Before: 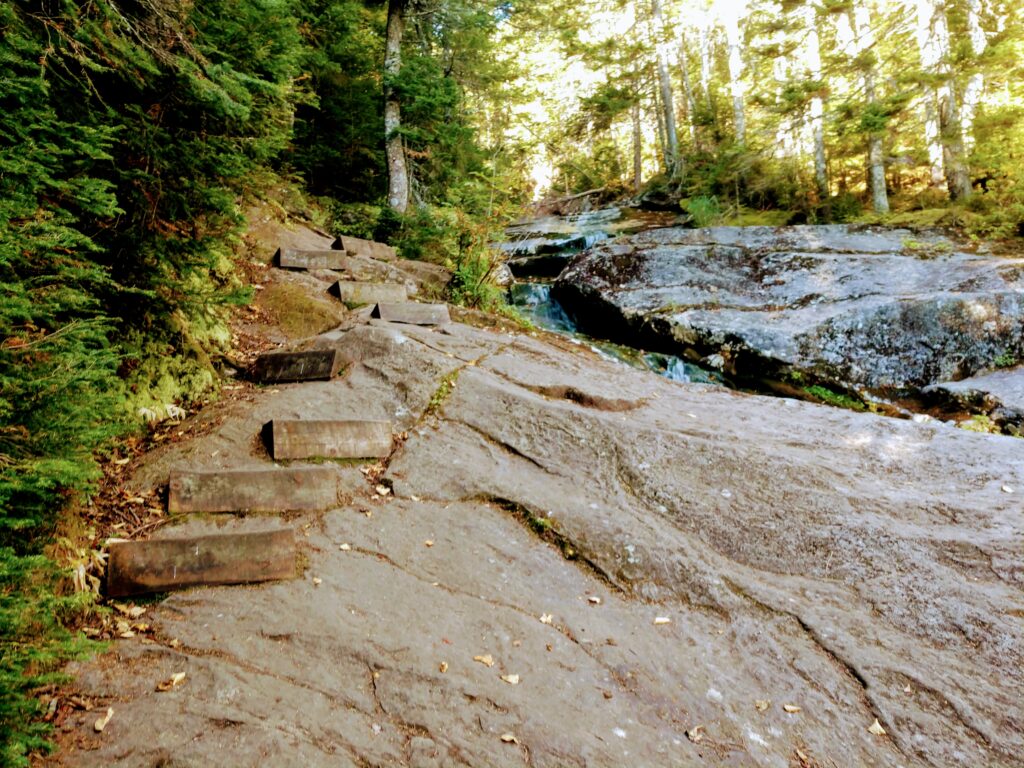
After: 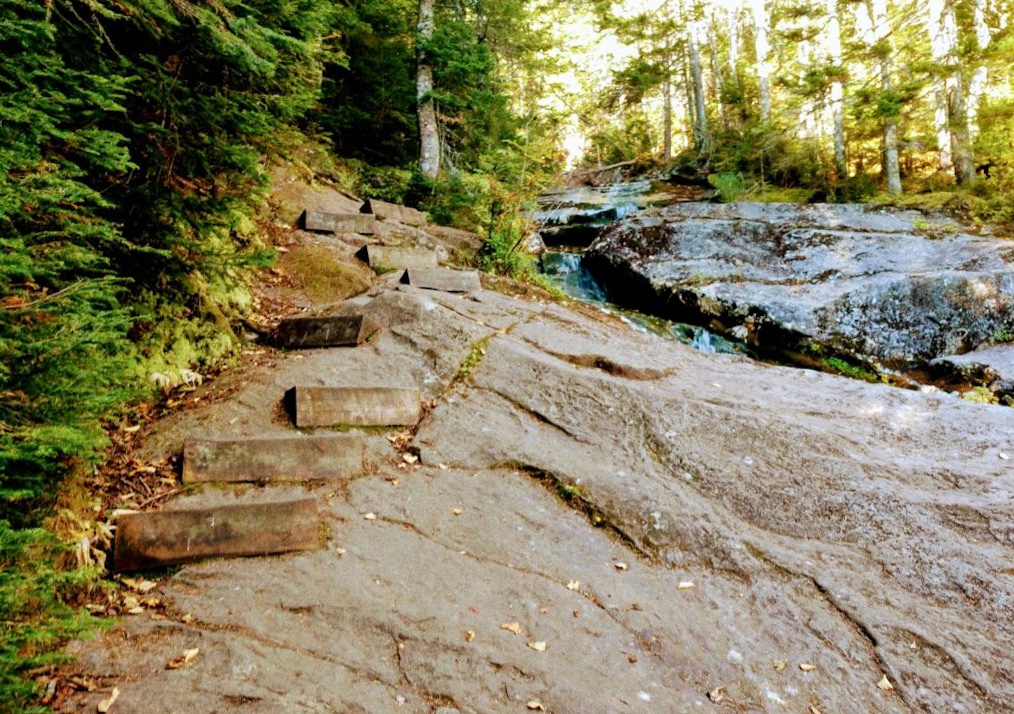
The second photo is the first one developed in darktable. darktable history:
rotate and perspective: rotation 0.679°, lens shift (horizontal) 0.136, crop left 0.009, crop right 0.991, crop top 0.078, crop bottom 0.95
grain: coarseness 7.08 ISO, strength 21.67%, mid-tones bias 59.58%
contrast brightness saturation: contrast 0.1, brightness 0.03, saturation 0.09
shadows and highlights: shadows 20.91, highlights -35.45, soften with gaussian
